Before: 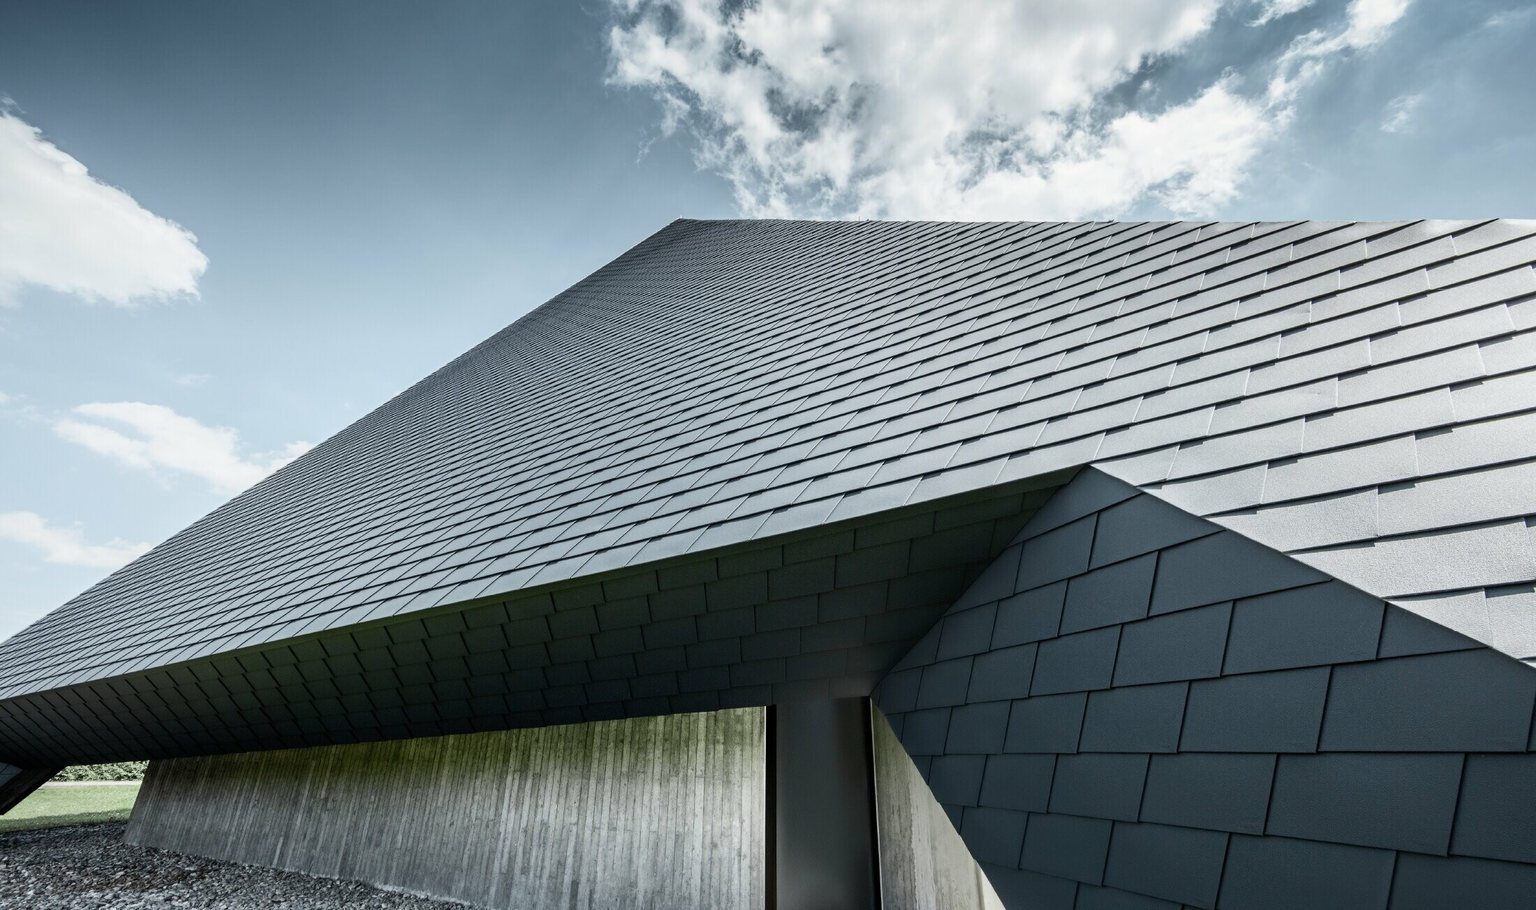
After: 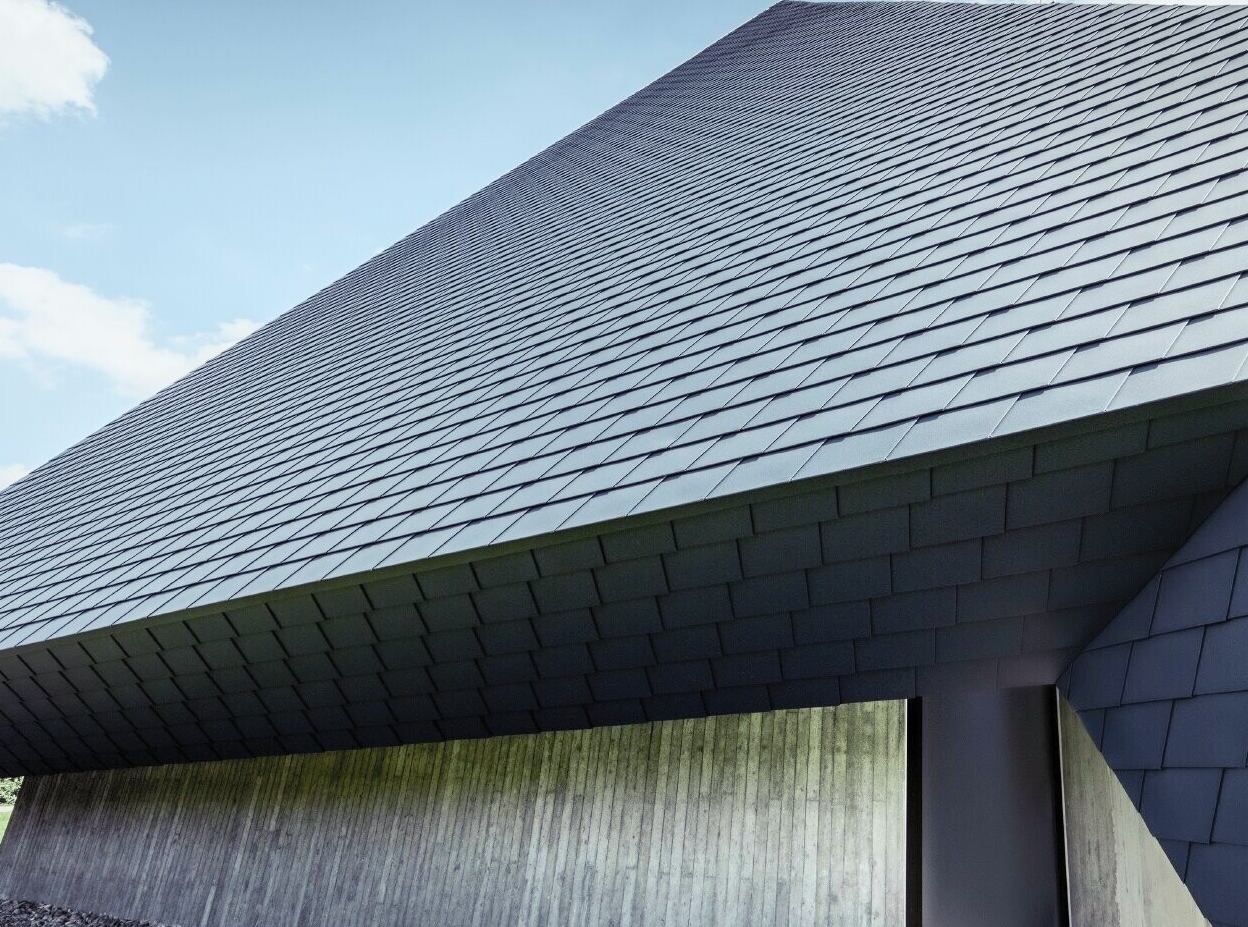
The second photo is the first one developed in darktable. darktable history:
crop: left 8.656%, top 24.033%, right 34.284%, bottom 4.504%
color balance rgb: shadows lift › luminance -21.474%, shadows lift › chroma 9.228%, shadows lift › hue 284.52°, perceptual saturation grading › global saturation -0.308%, global vibrance 44.793%
contrast brightness saturation: brightness 0.136
